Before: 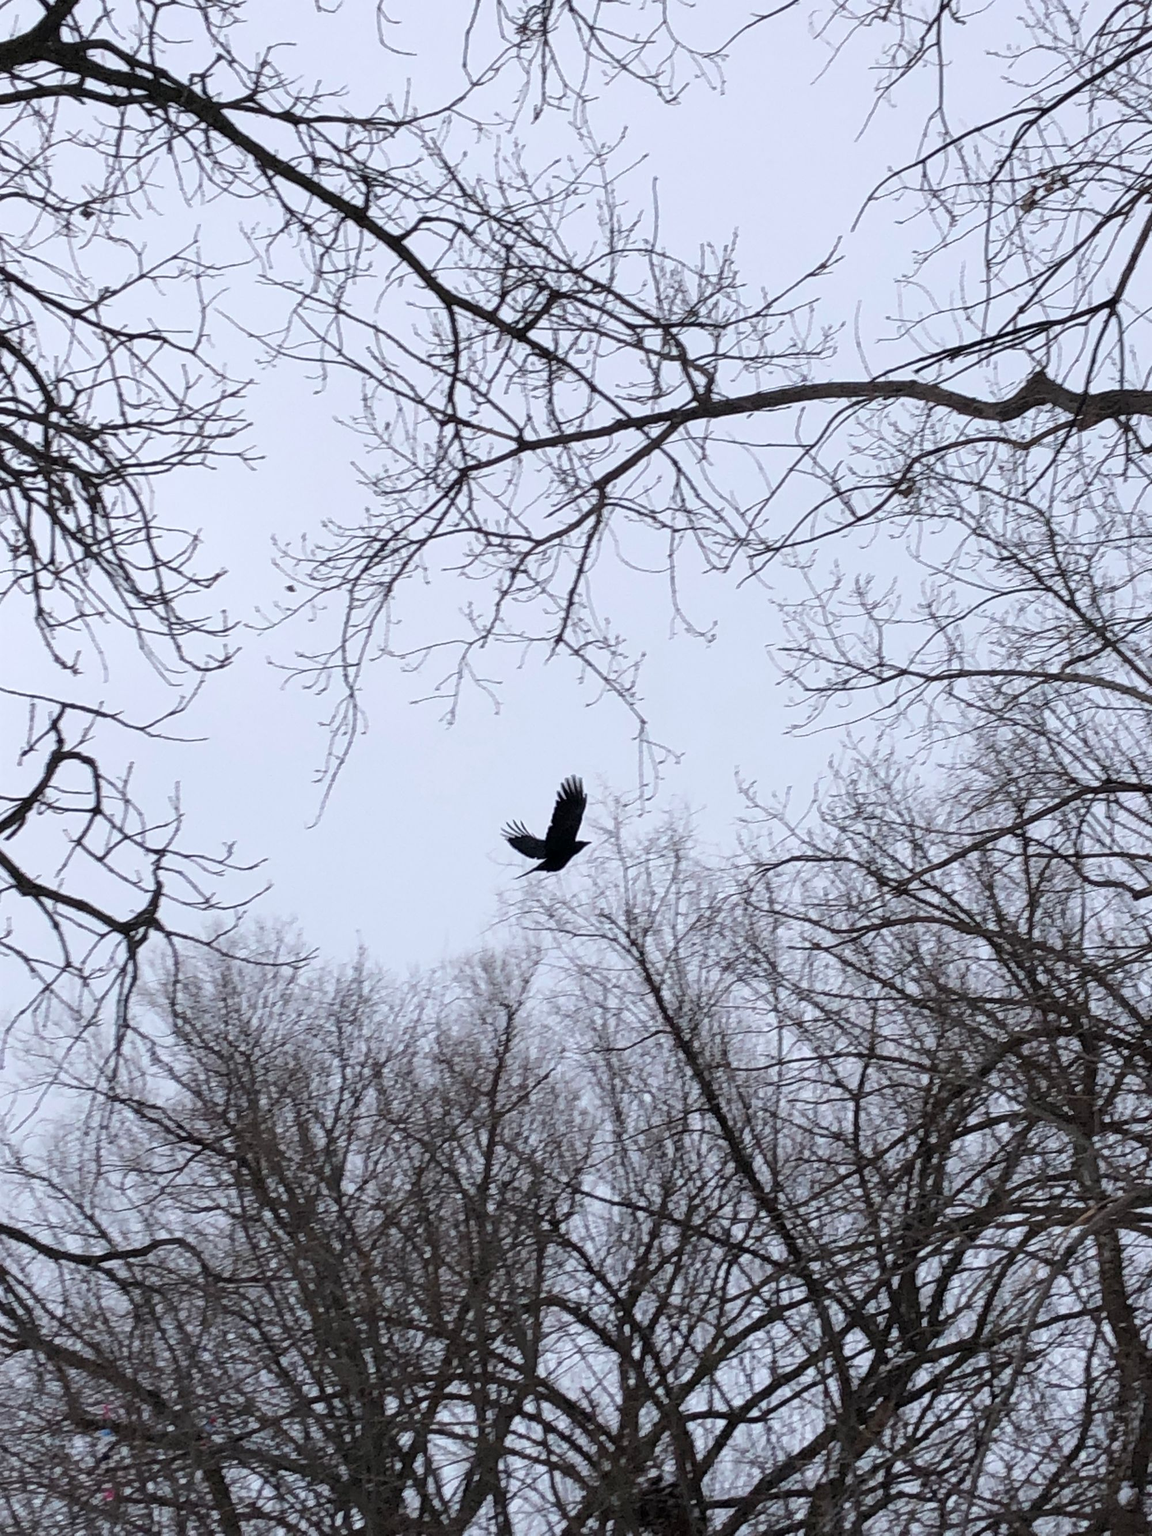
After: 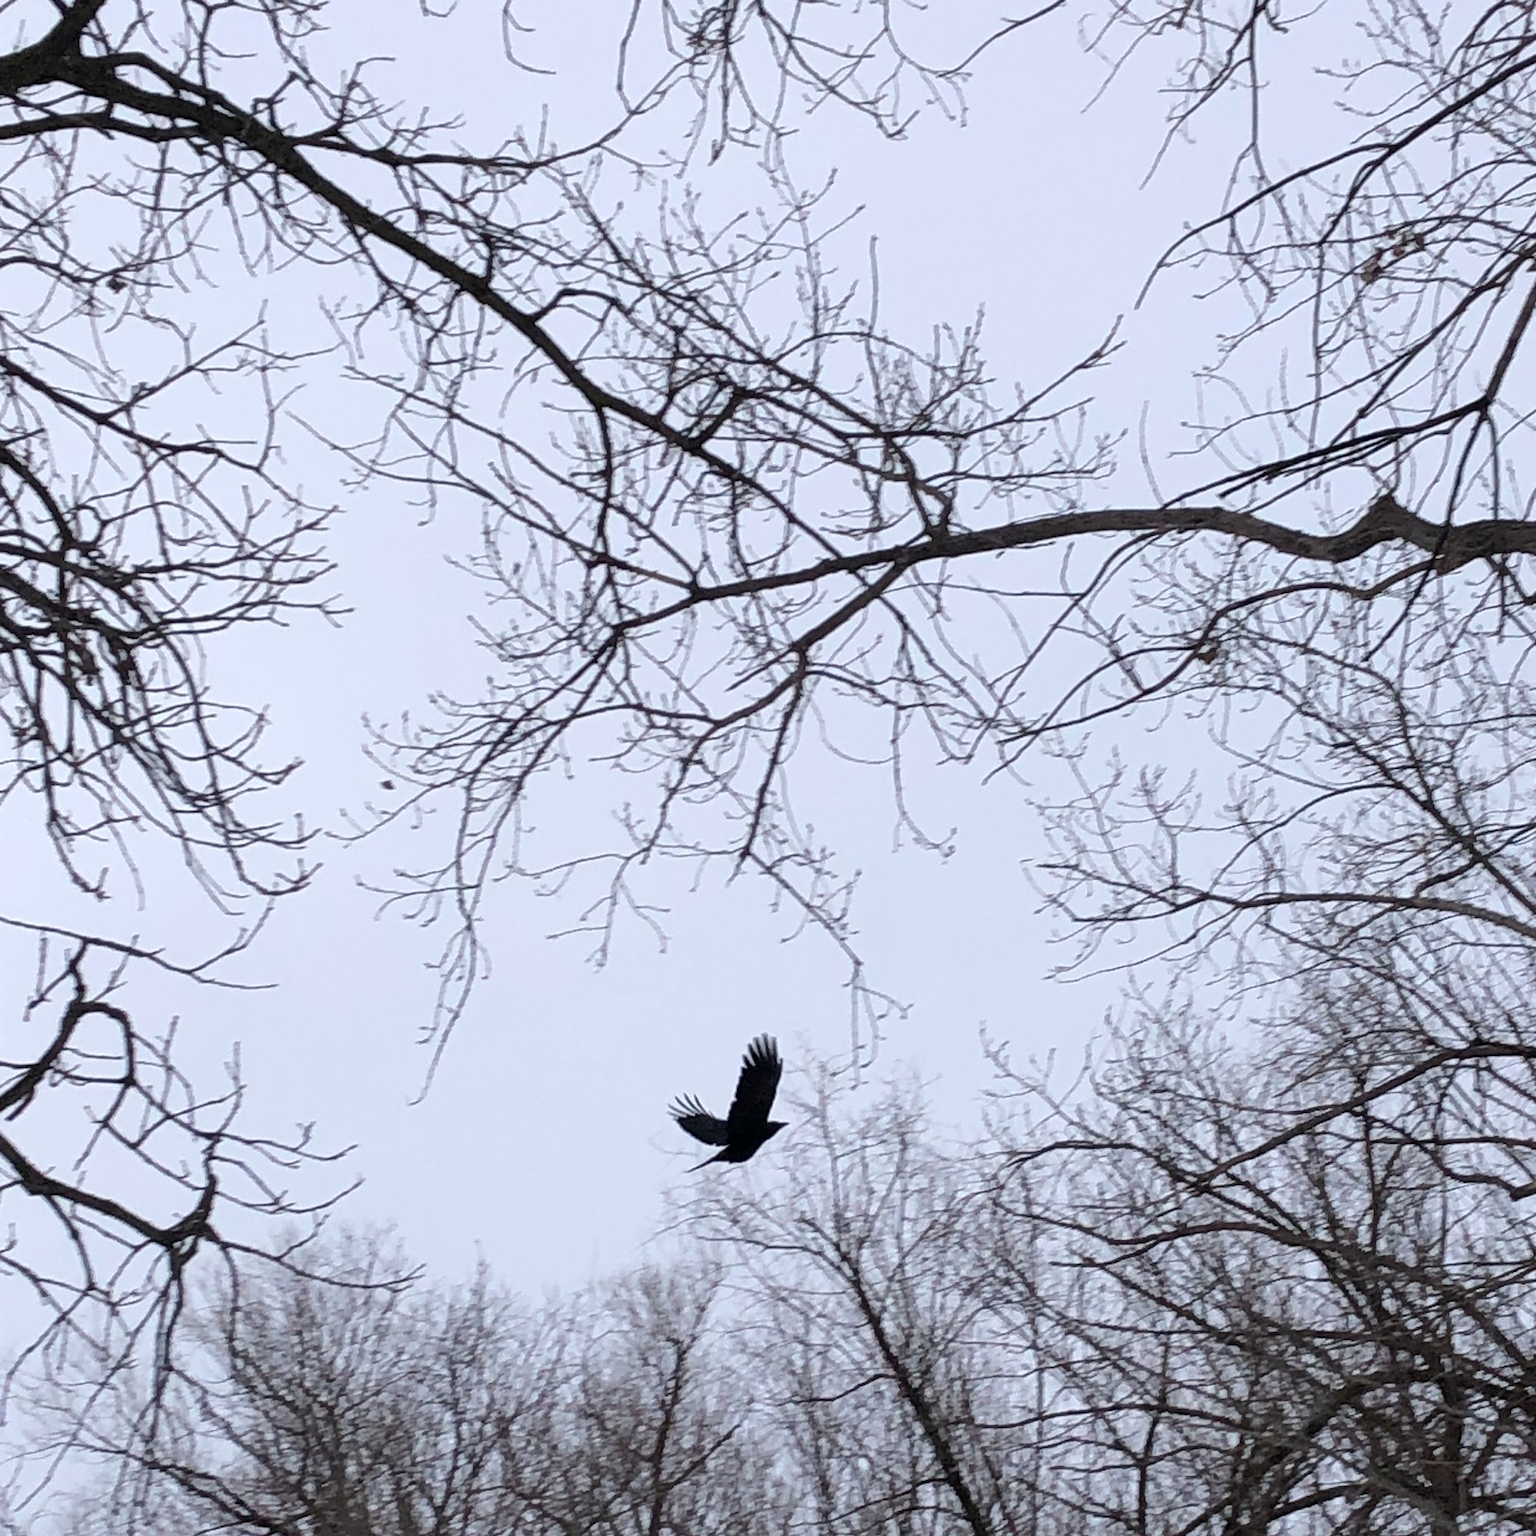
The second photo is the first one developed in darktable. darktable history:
crop: bottom 24.988%
